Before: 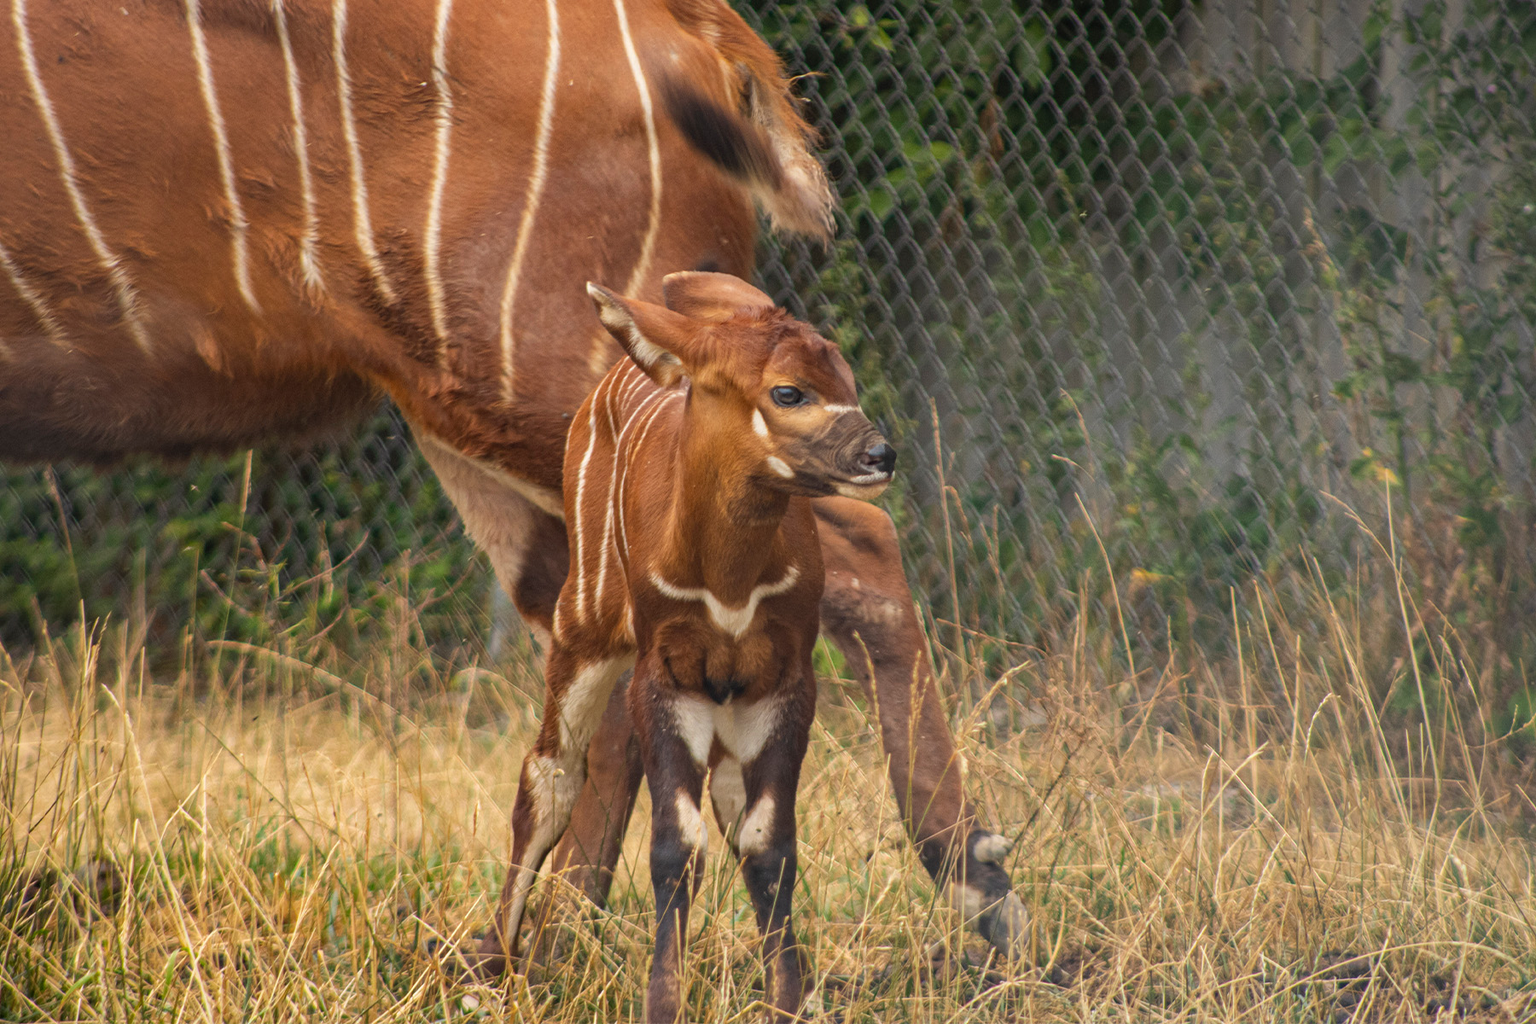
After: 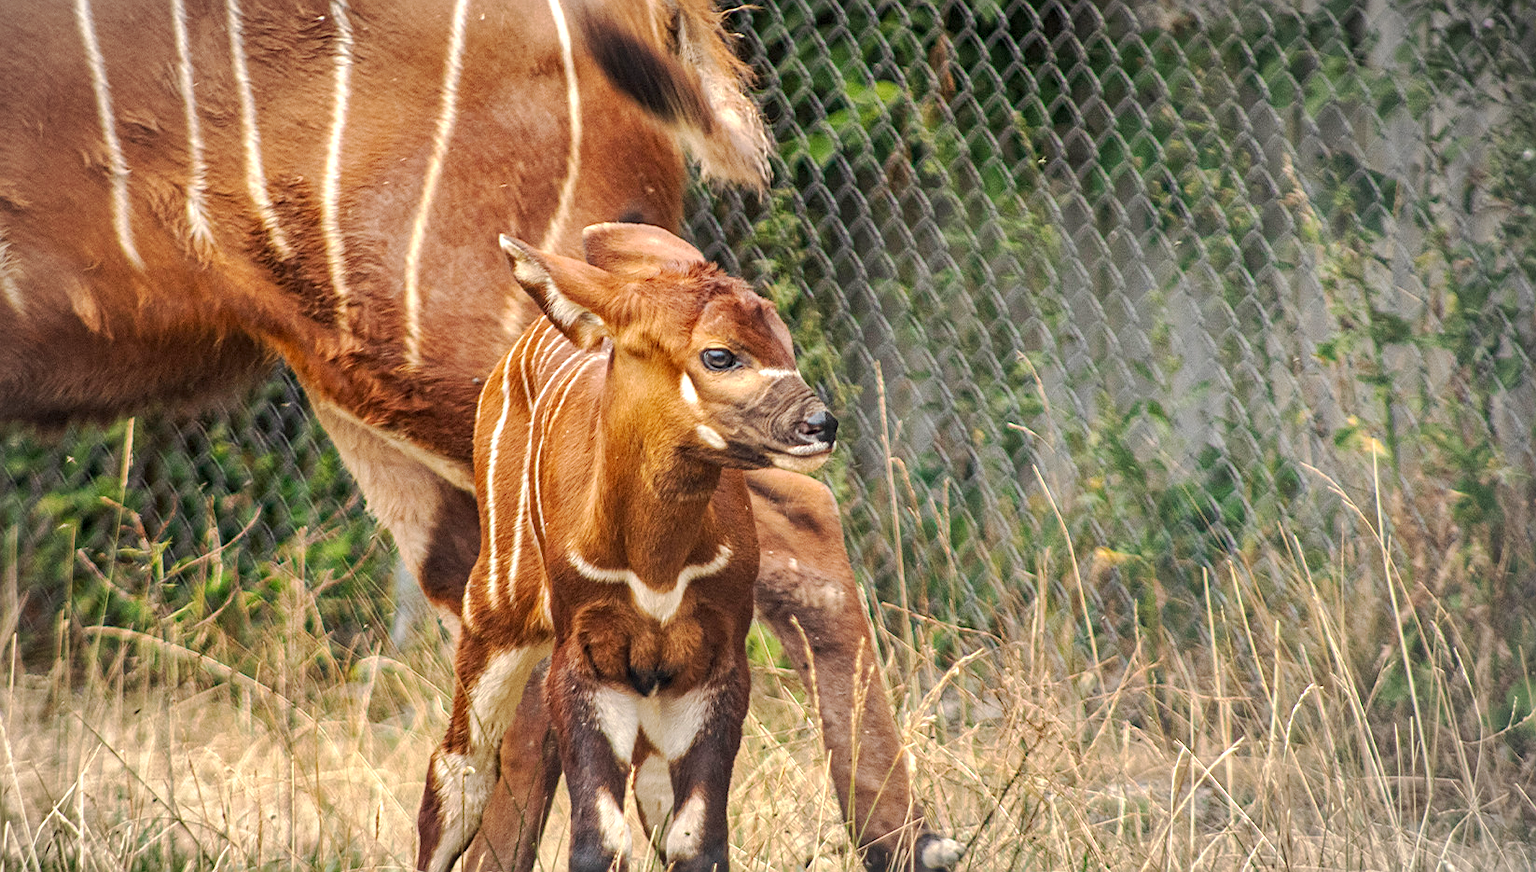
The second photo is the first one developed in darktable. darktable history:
exposure: black level correction 0, exposure 0.693 EV, compensate highlight preservation false
local contrast: on, module defaults
sharpen: on, module defaults
vignetting: fall-off start 81.46%, fall-off radius 62.09%, brightness -0.292, automatic ratio true, width/height ratio 1.411
shadows and highlights: soften with gaussian
crop: left 8.468%, top 6.612%, bottom 15.383%
tone curve: curves: ch0 [(0, 0) (0.052, 0.018) (0.236, 0.207) (0.41, 0.417) (0.485, 0.518) (0.54, 0.584) (0.625, 0.666) (0.845, 0.828) (0.994, 0.964)]; ch1 [(0, 0) (0.136, 0.146) (0.317, 0.34) (0.382, 0.408) (0.434, 0.441) (0.472, 0.479) (0.498, 0.501) (0.557, 0.558) (0.616, 0.59) (0.739, 0.7) (1, 1)]; ch2 [(0, 0) (0.352, 0.403) (0.447, 0.466) (0.482, 0.482) (0.528, 0.526) (0.586, 0.577) (0.618, 0.621) (0.785, 0.747) (1, 1)], preserve colors none
